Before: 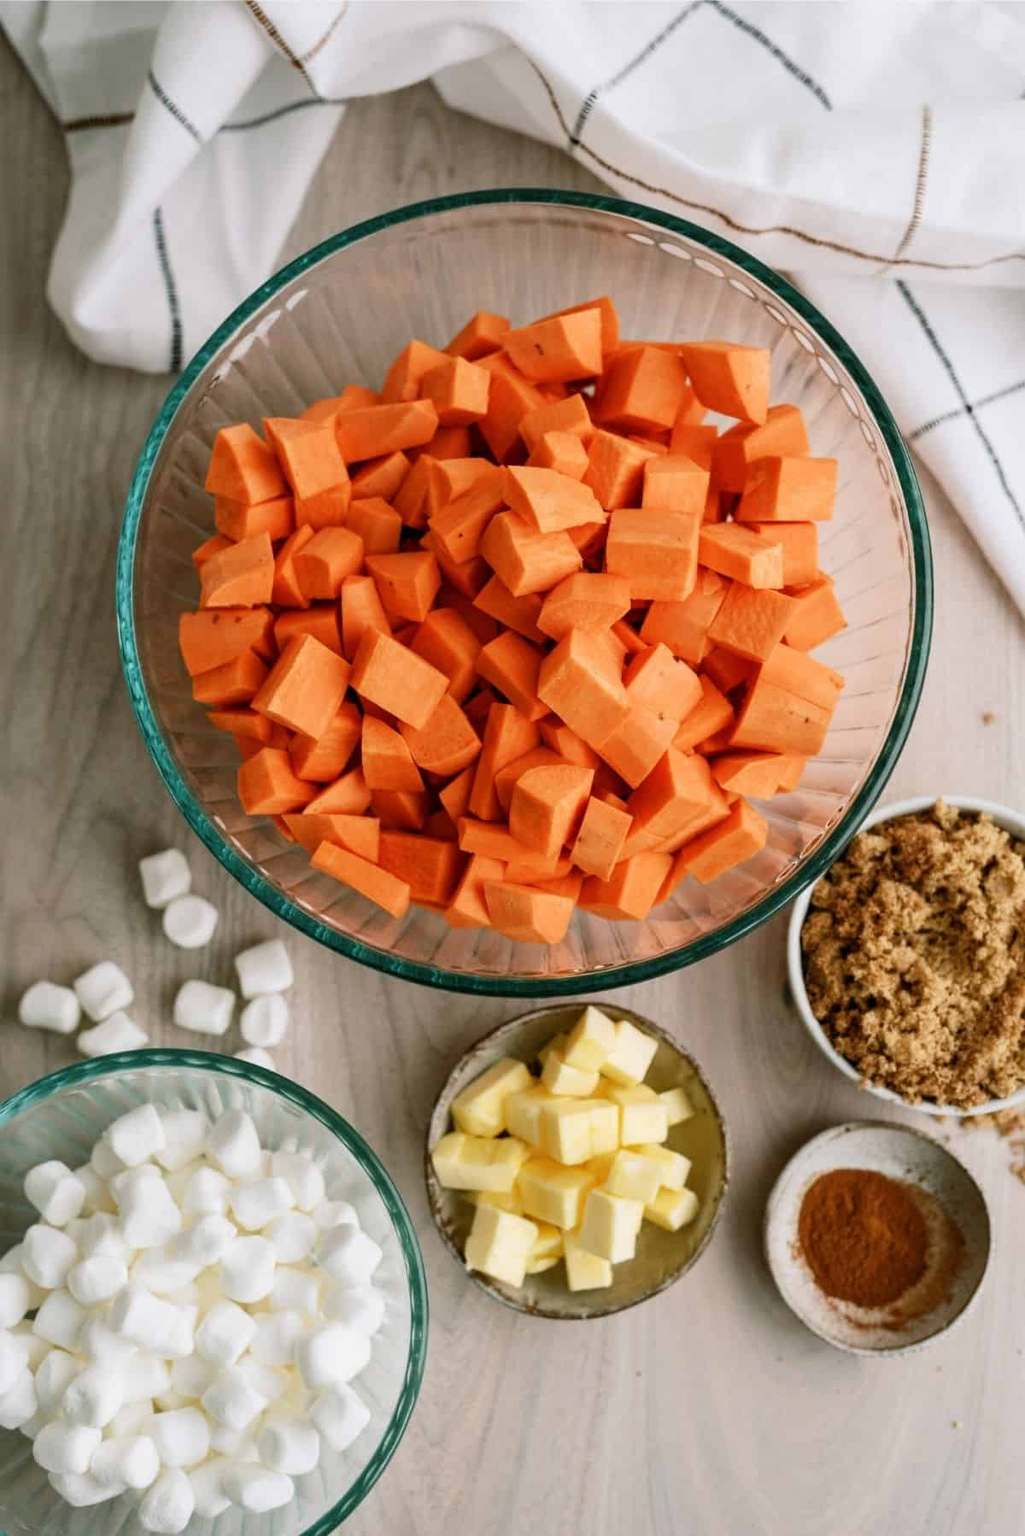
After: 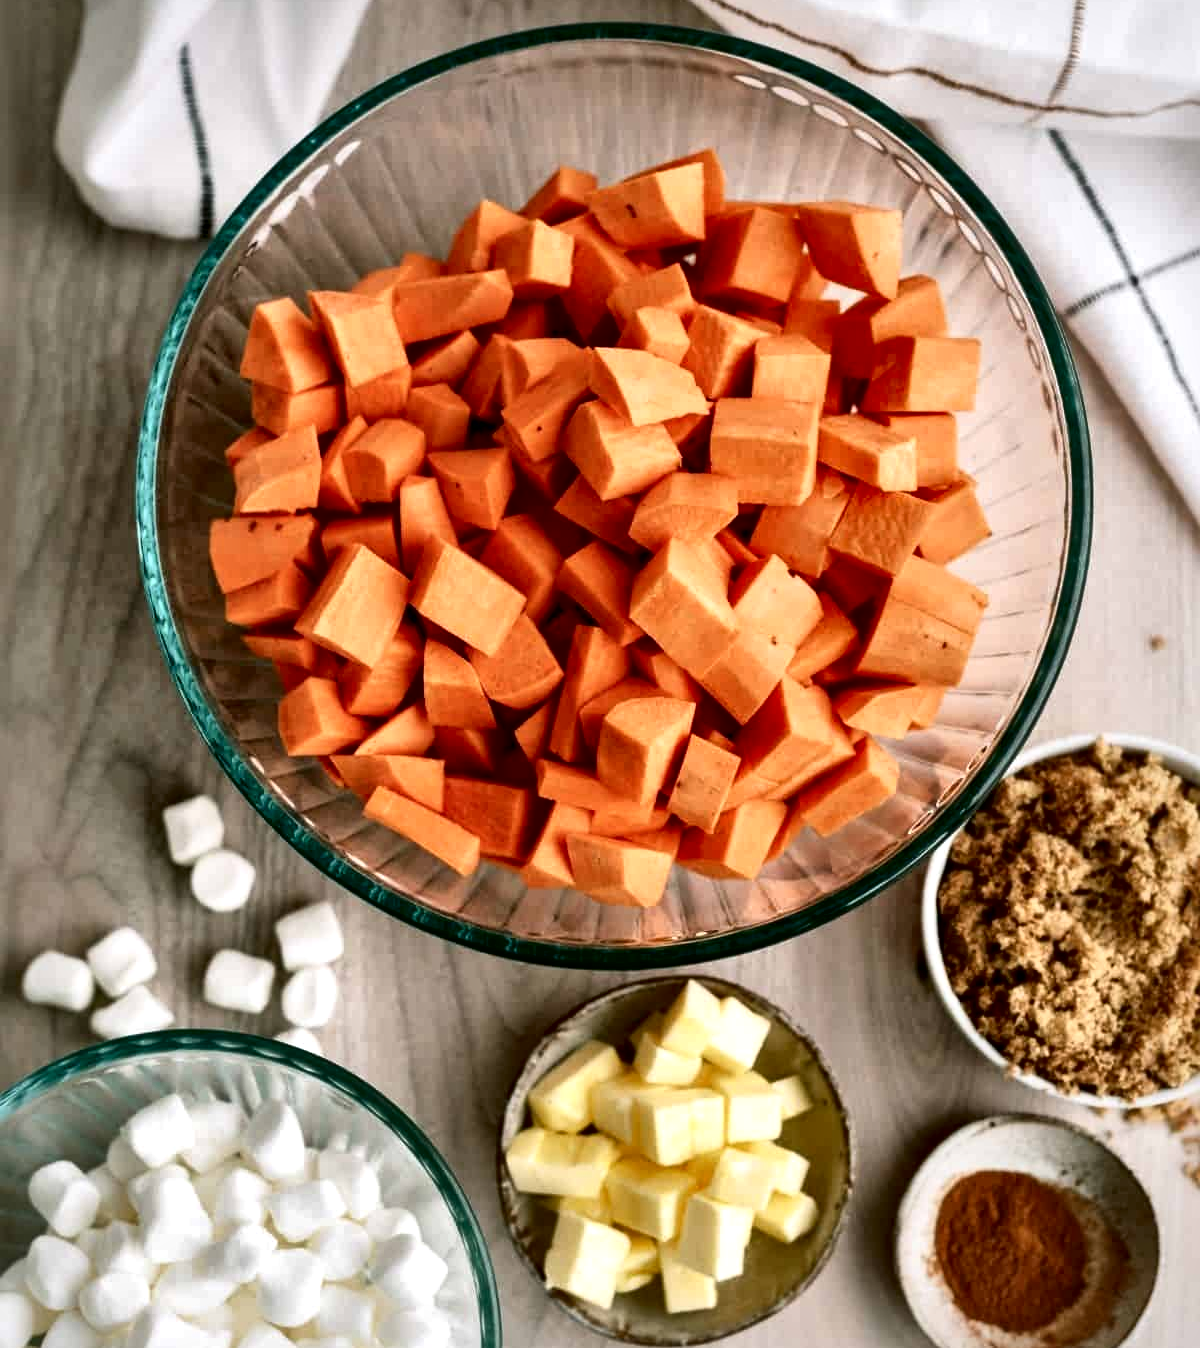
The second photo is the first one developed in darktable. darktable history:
crop: top 11.038%, bottom 13.962%
local contrast: mode bilateral grid, contrast 44, coarseness 69, detail 214%, midtone range 0.2
